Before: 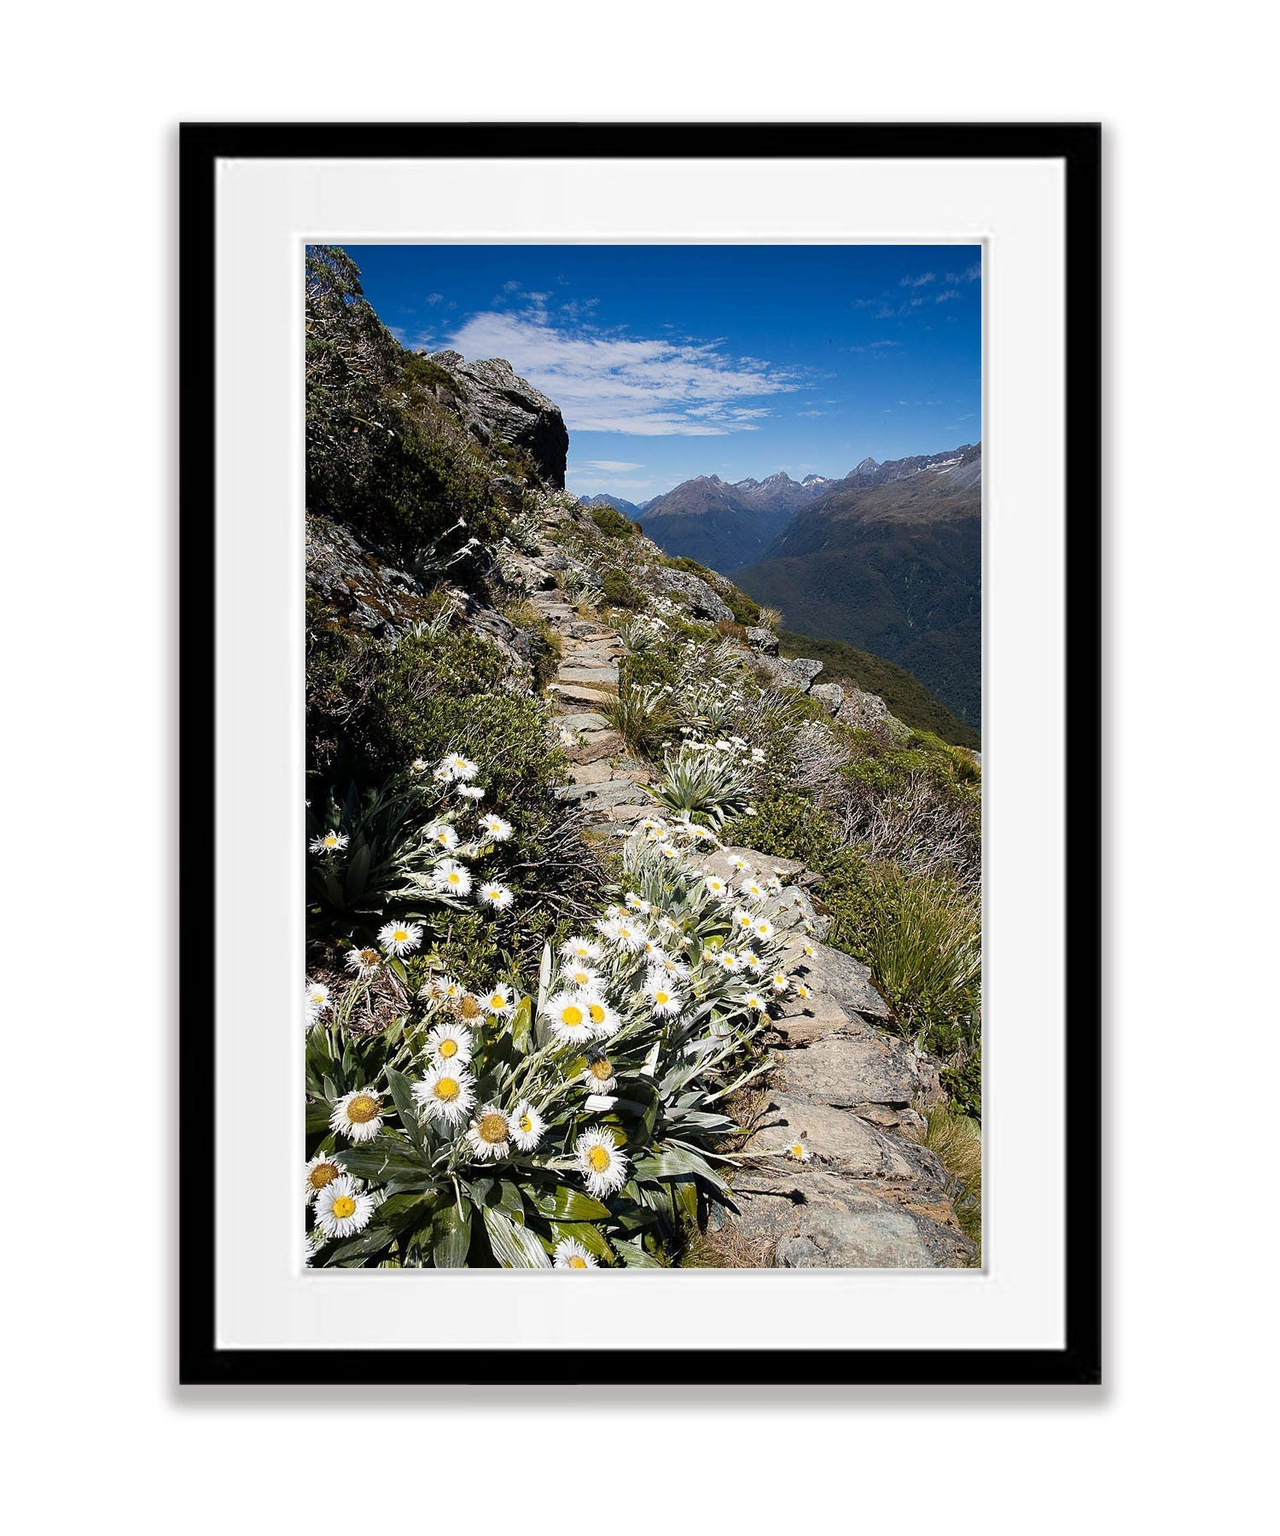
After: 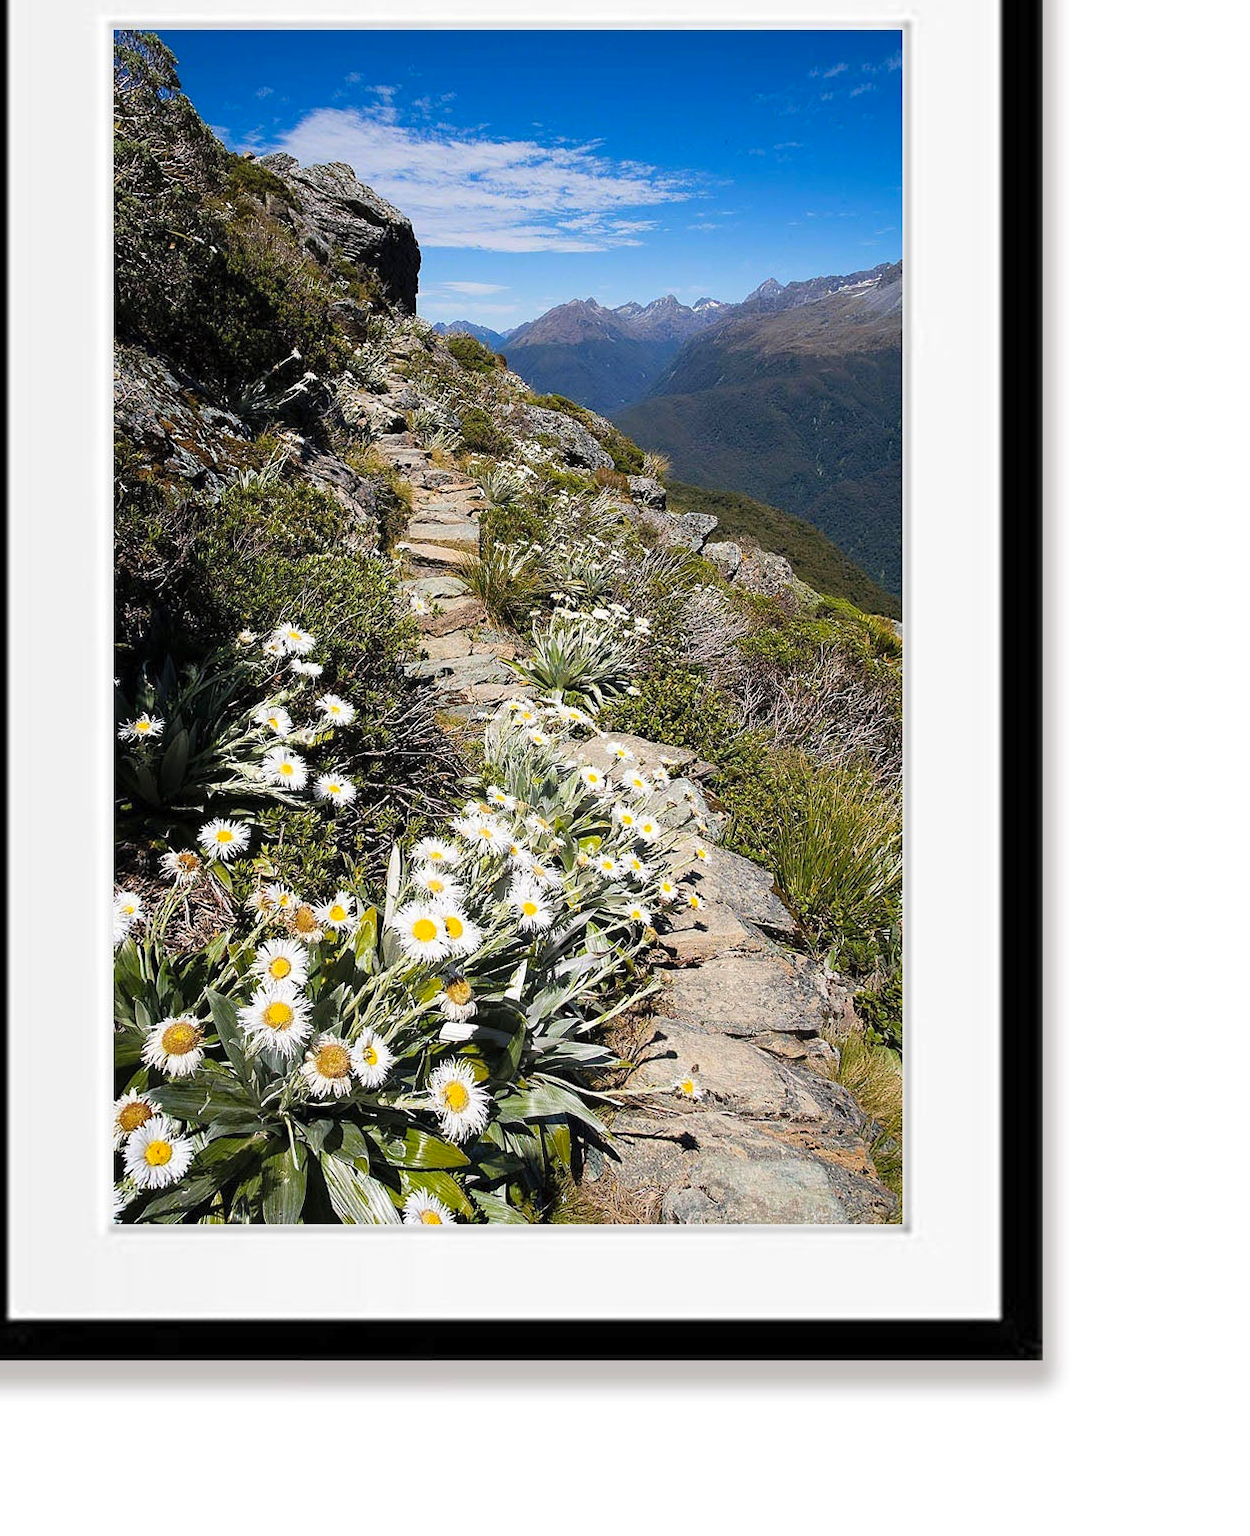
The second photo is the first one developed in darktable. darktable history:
contrast brightness saturation: brightness 0.094, saturation 0.192
crop: left 16.317%, top 14.318%
